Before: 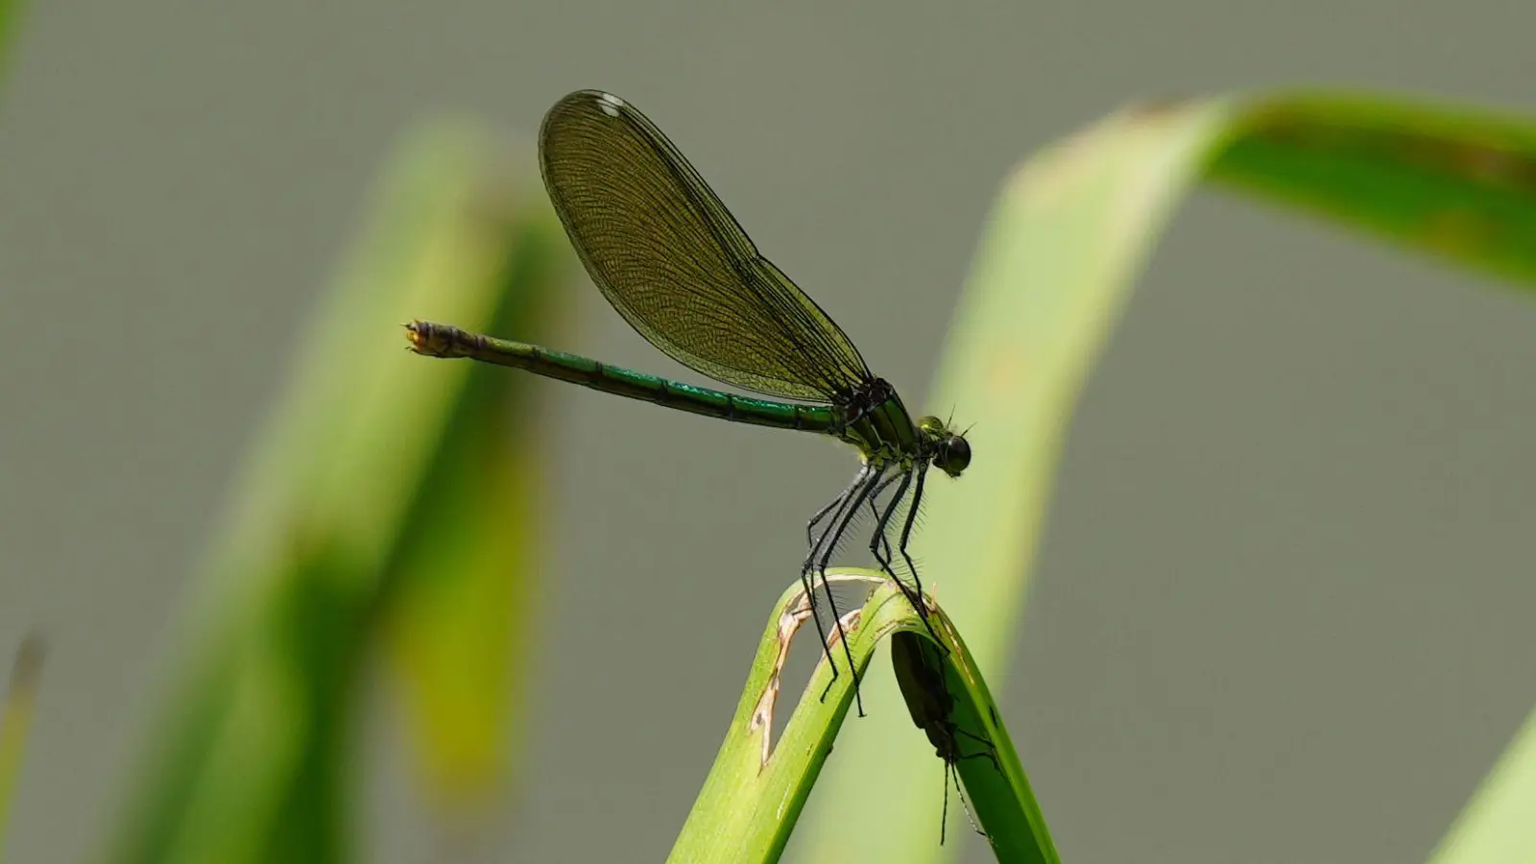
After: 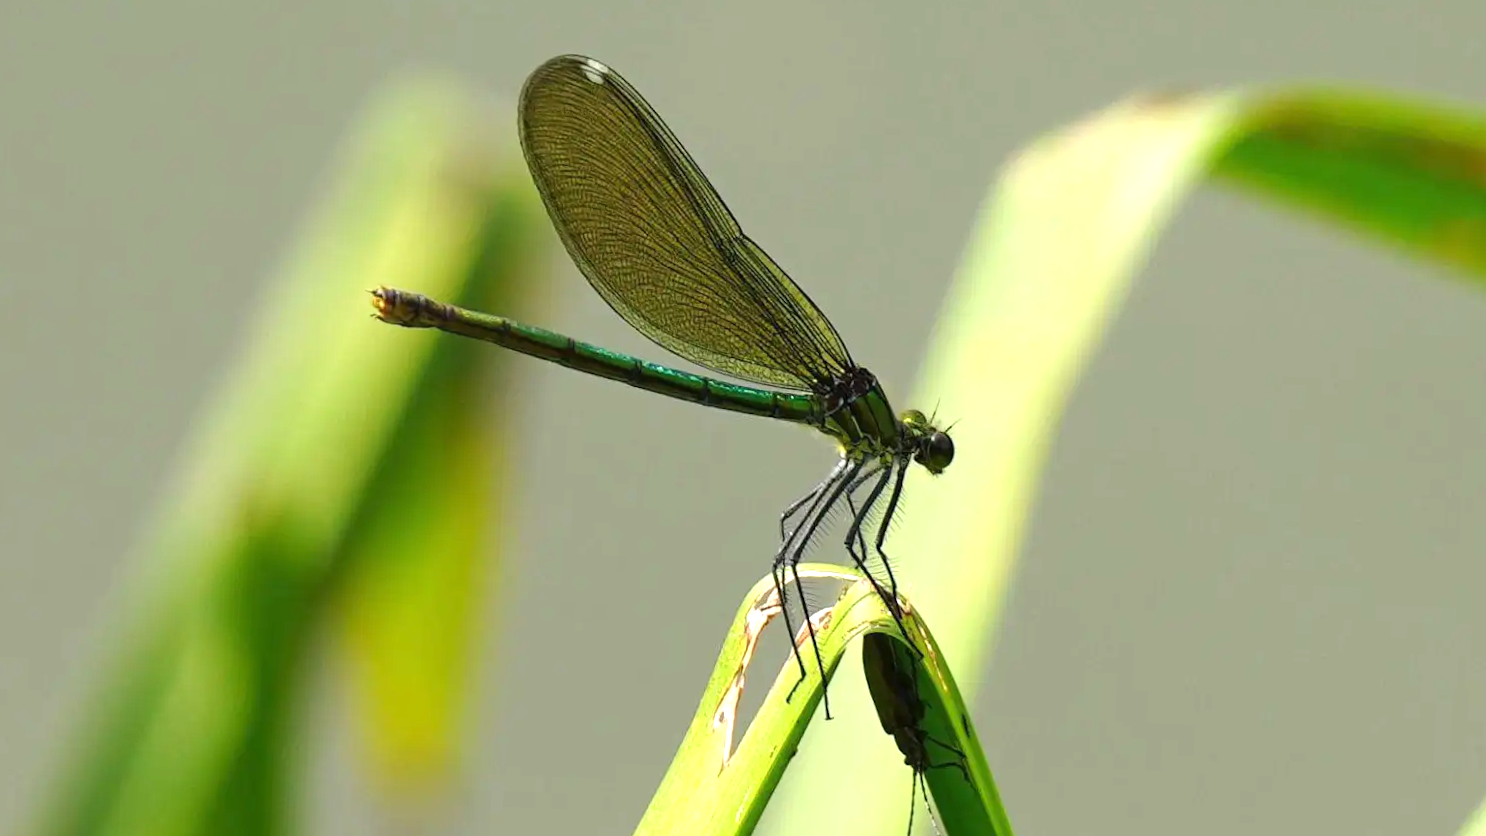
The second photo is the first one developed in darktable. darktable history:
exposure: black level correction 0, exposure 0.889 EV, compensate exposure bias true, compensate highlight preservation false
crop and rotate: angle -2.5°
